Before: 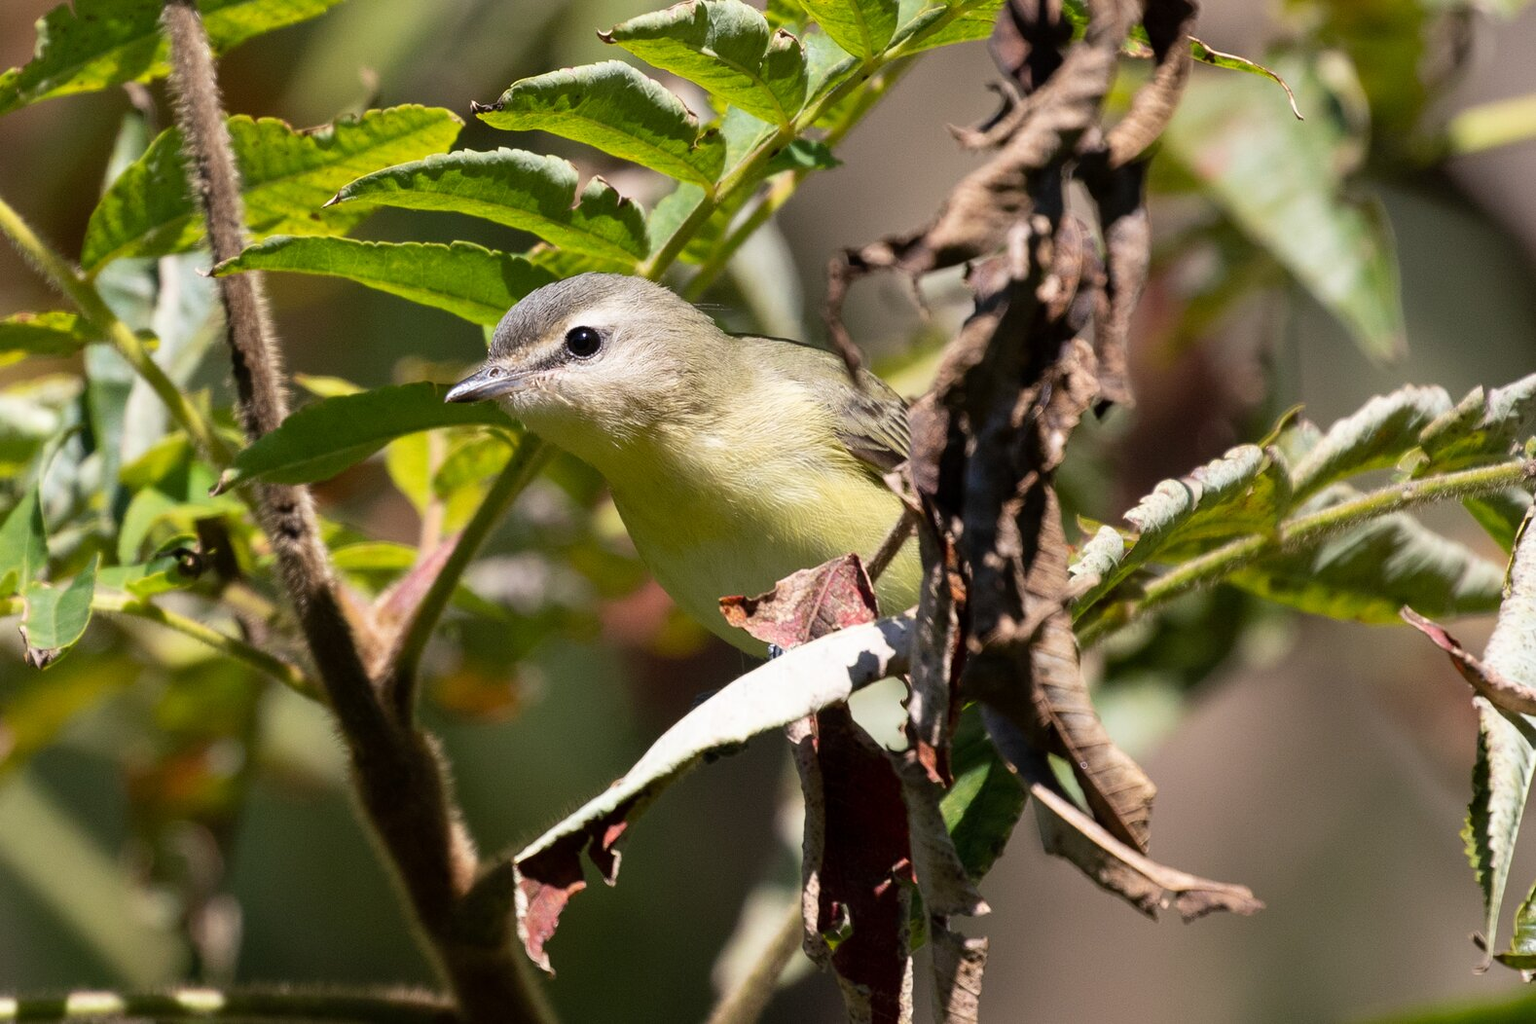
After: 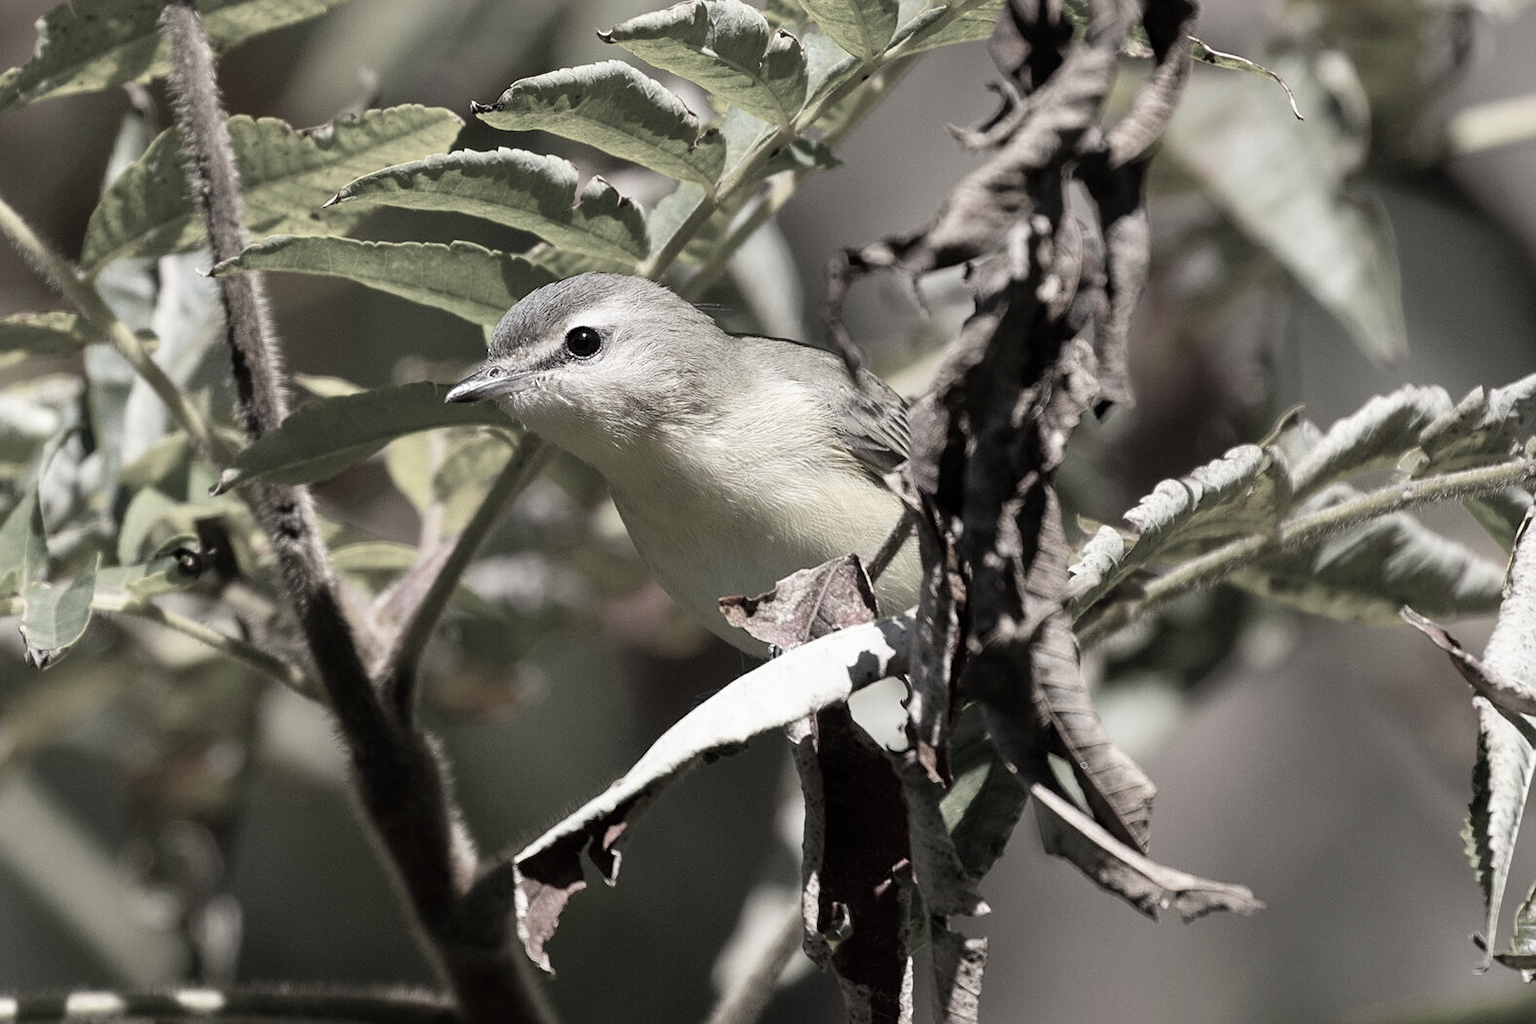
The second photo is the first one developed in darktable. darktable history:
color correction: highlights b* -0.019, saturation 0.251
sharpen: amount 0.203
